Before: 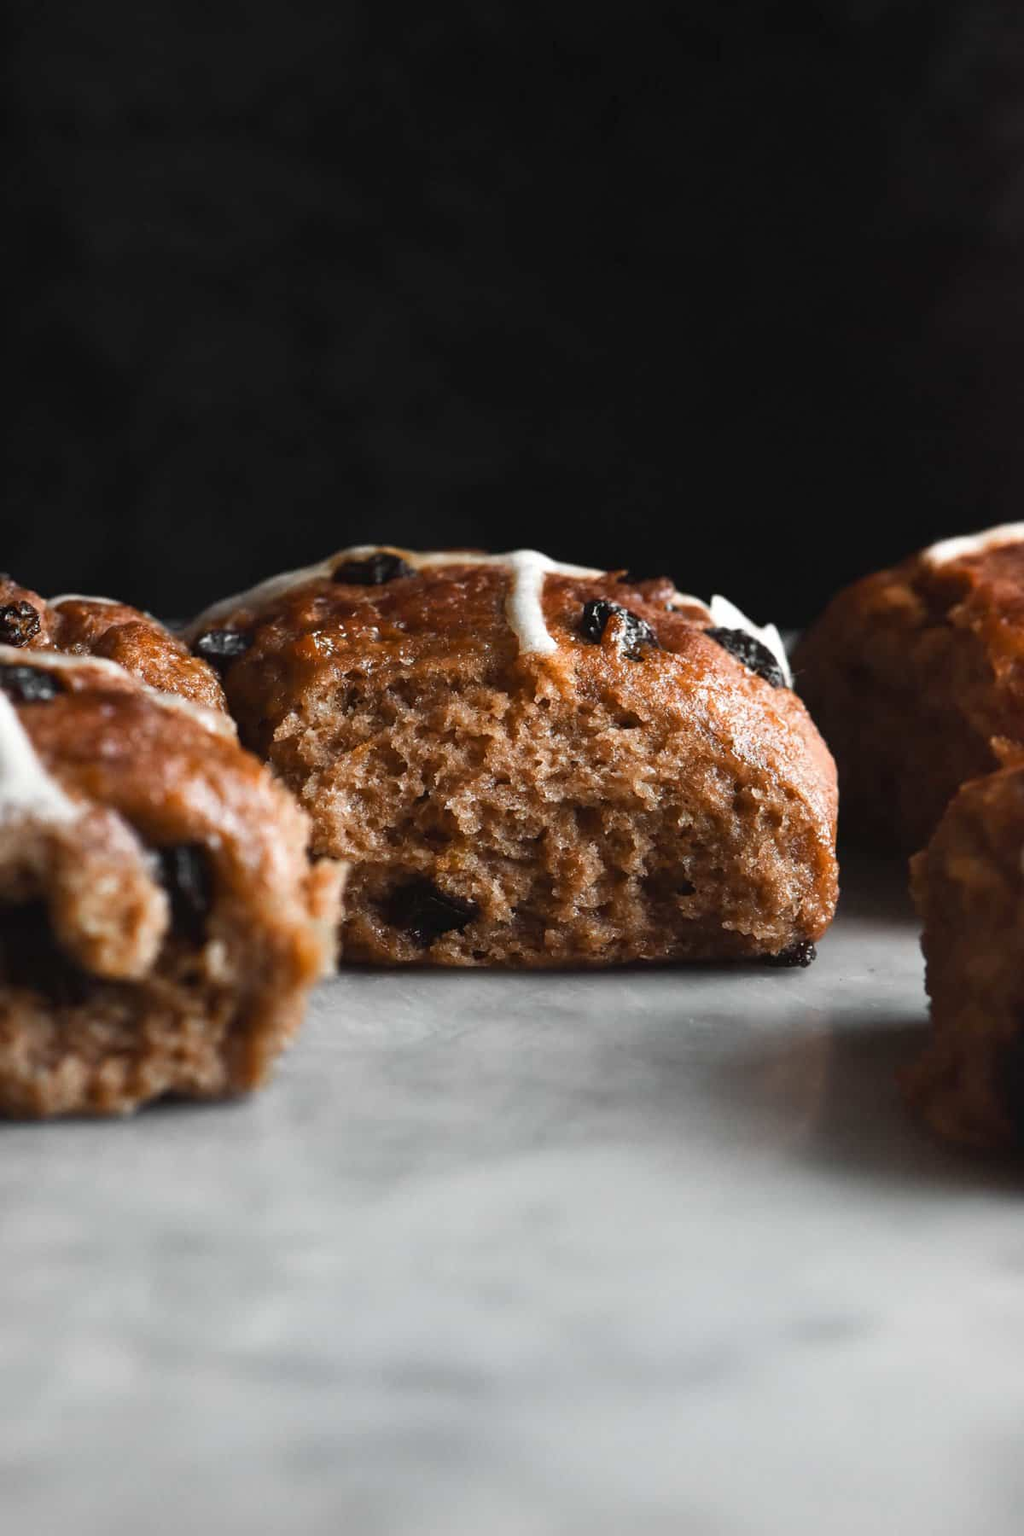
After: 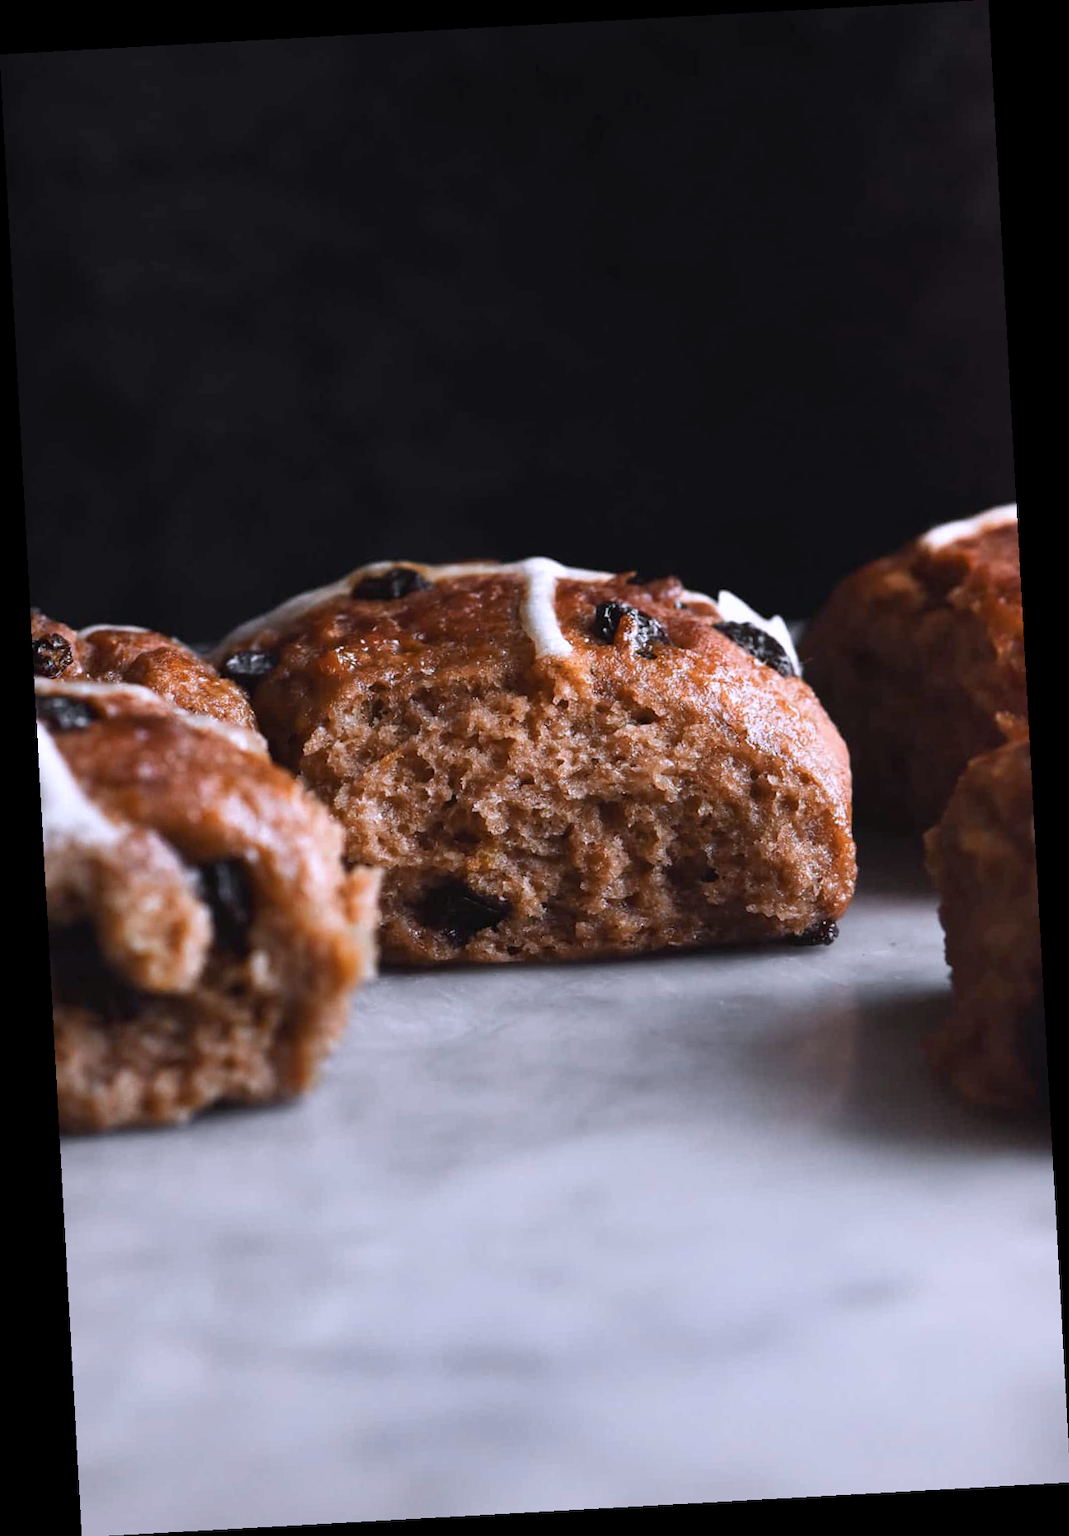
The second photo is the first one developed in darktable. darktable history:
color calibration: illuminant custom, x 0.363, y 0.385, temperature 4528.03 K
rotate and perspective: rotation -3.18°, automatic cropping off
